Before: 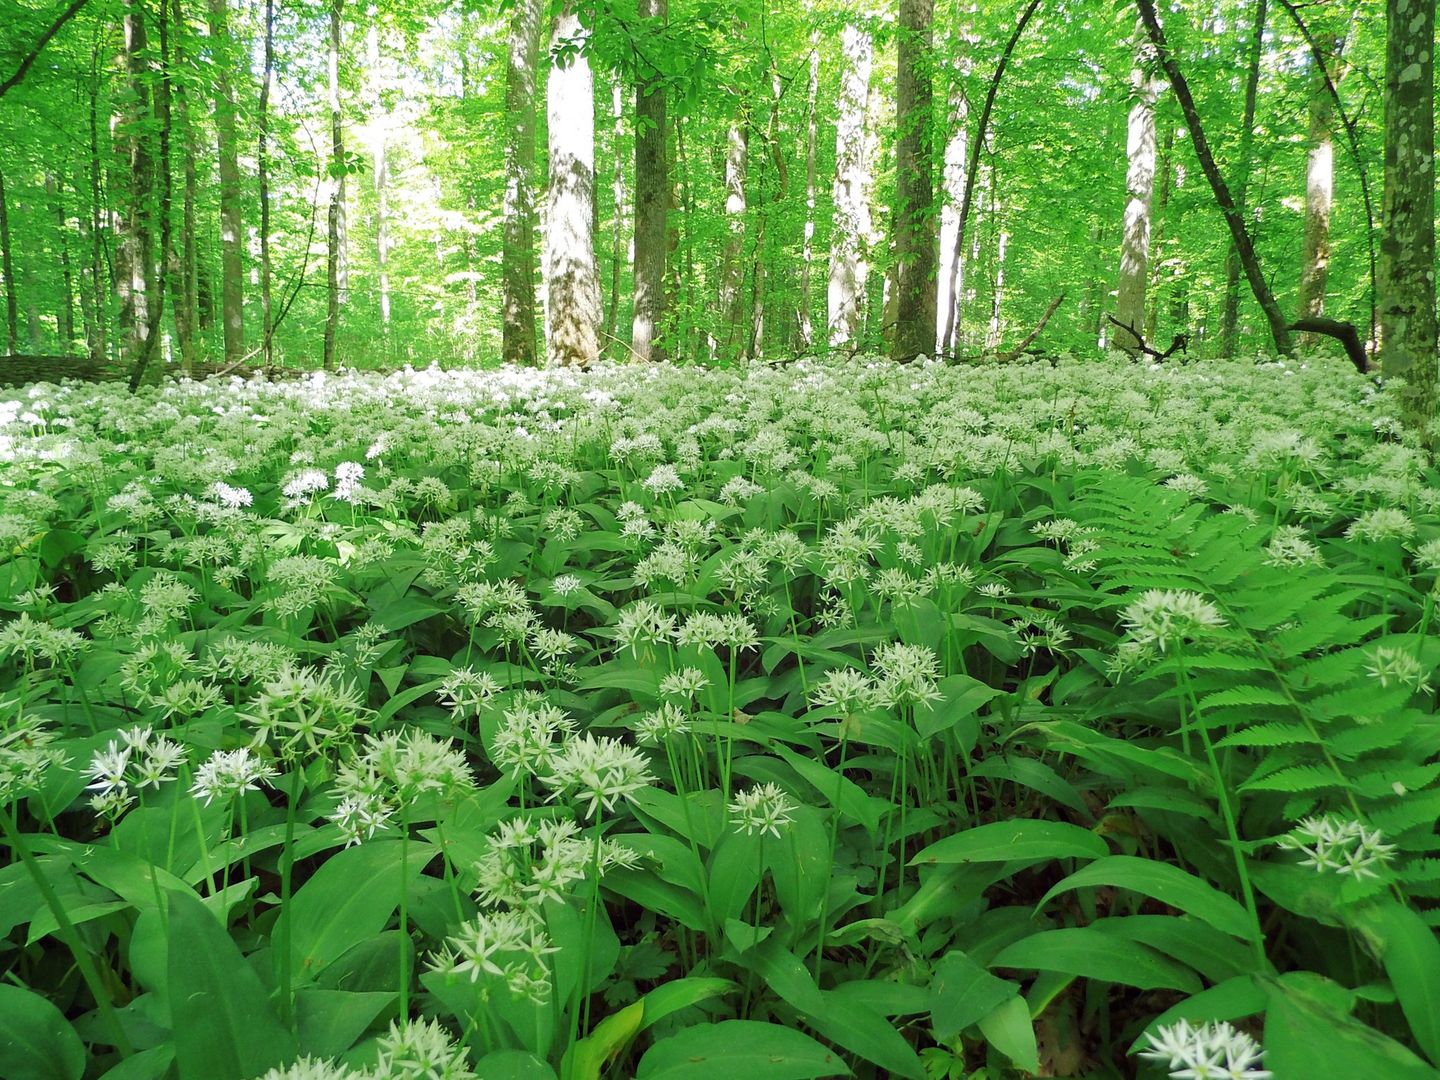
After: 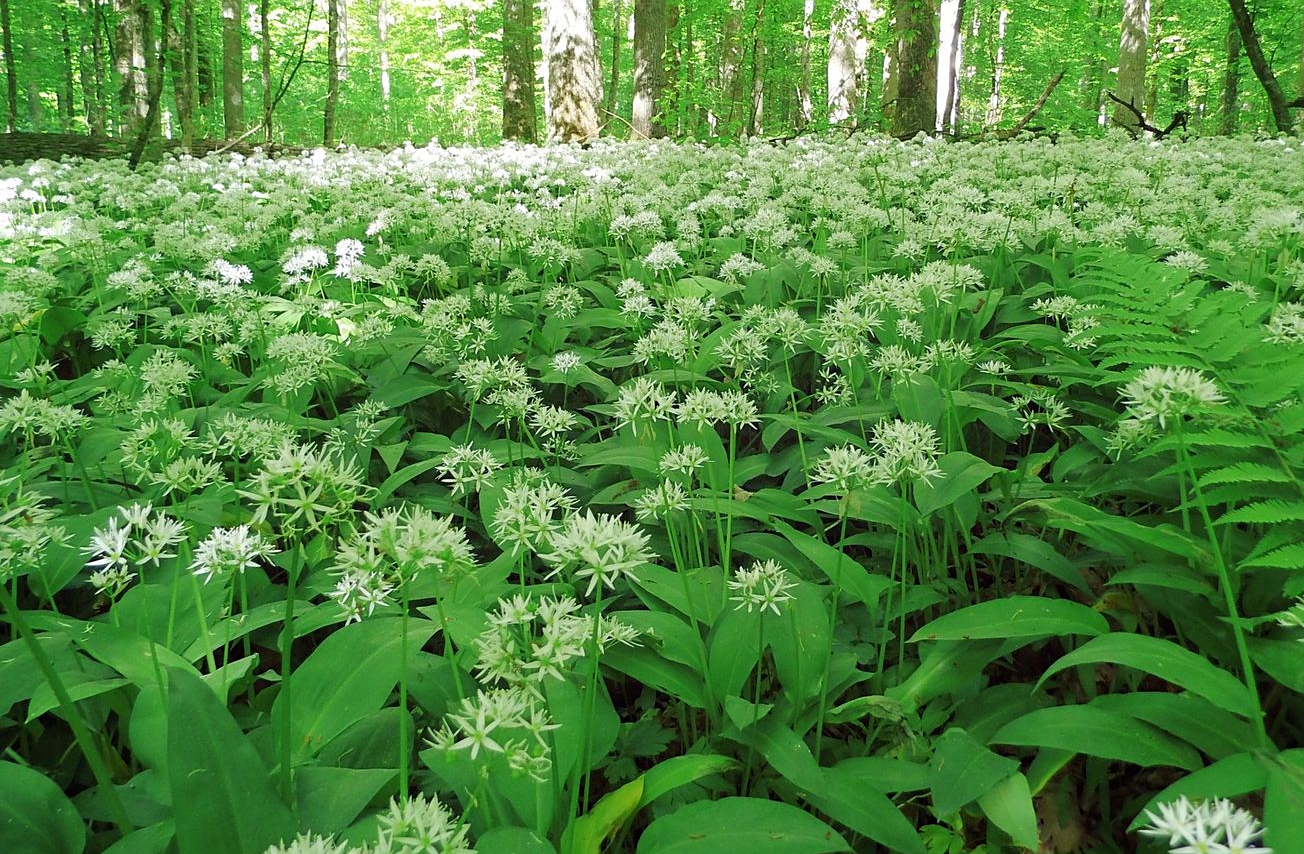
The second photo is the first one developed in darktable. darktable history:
sharpen: amount 0.215
crop: top 20.685%, right 9.436%, bottom 0.238%
